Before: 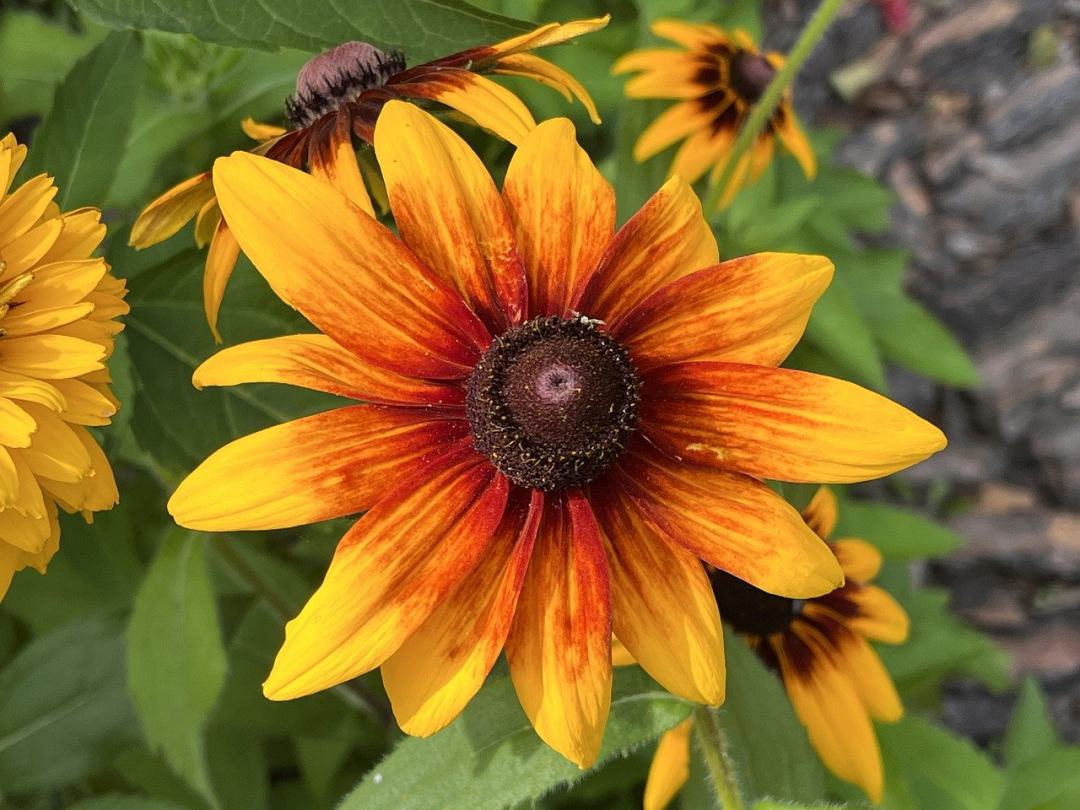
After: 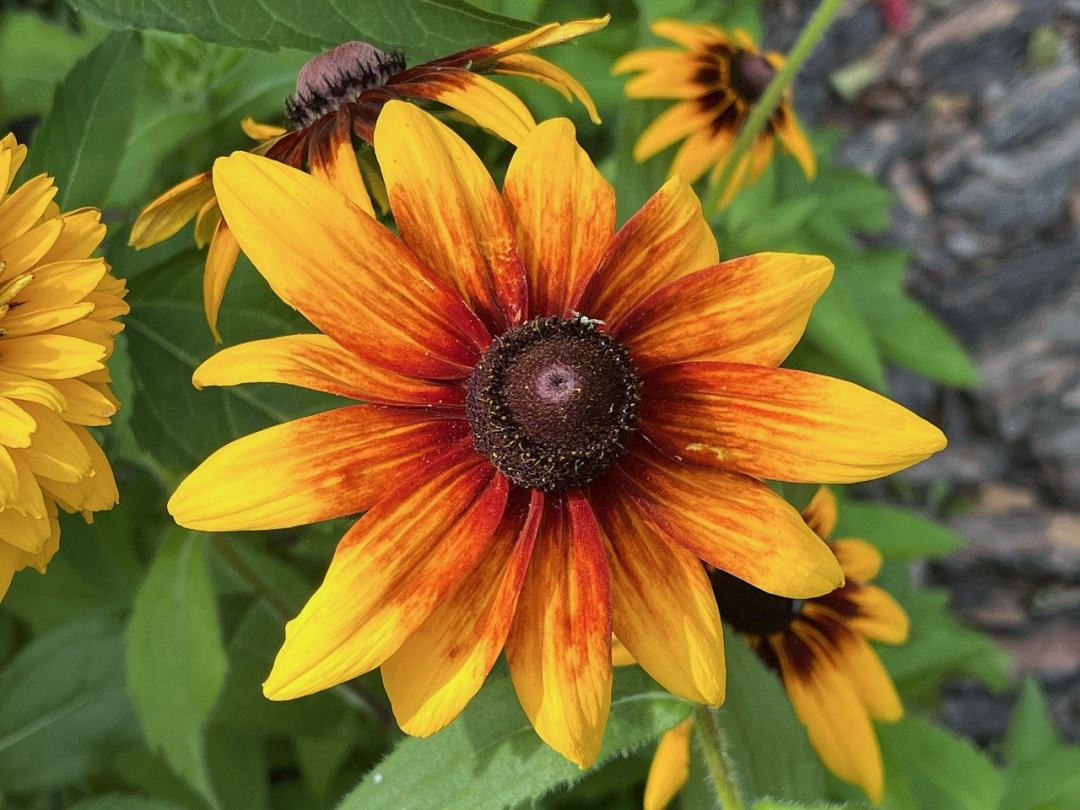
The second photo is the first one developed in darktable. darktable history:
color calibration: illuminant Planckian (black body), adaptation linear Bradford (ICC v4), x 0.361, y 0.366, temperature 4508.28 K
